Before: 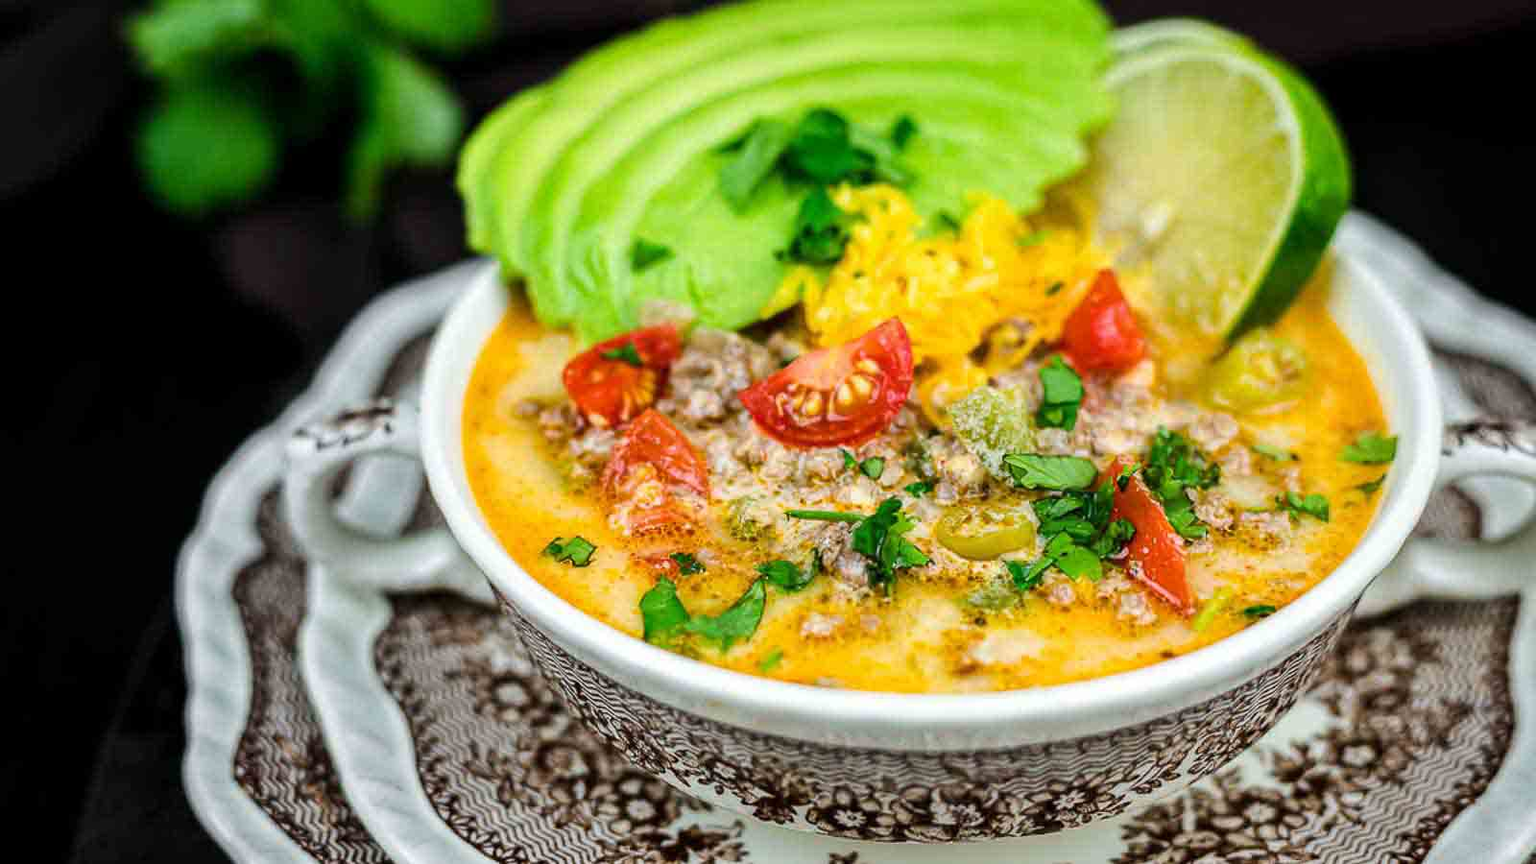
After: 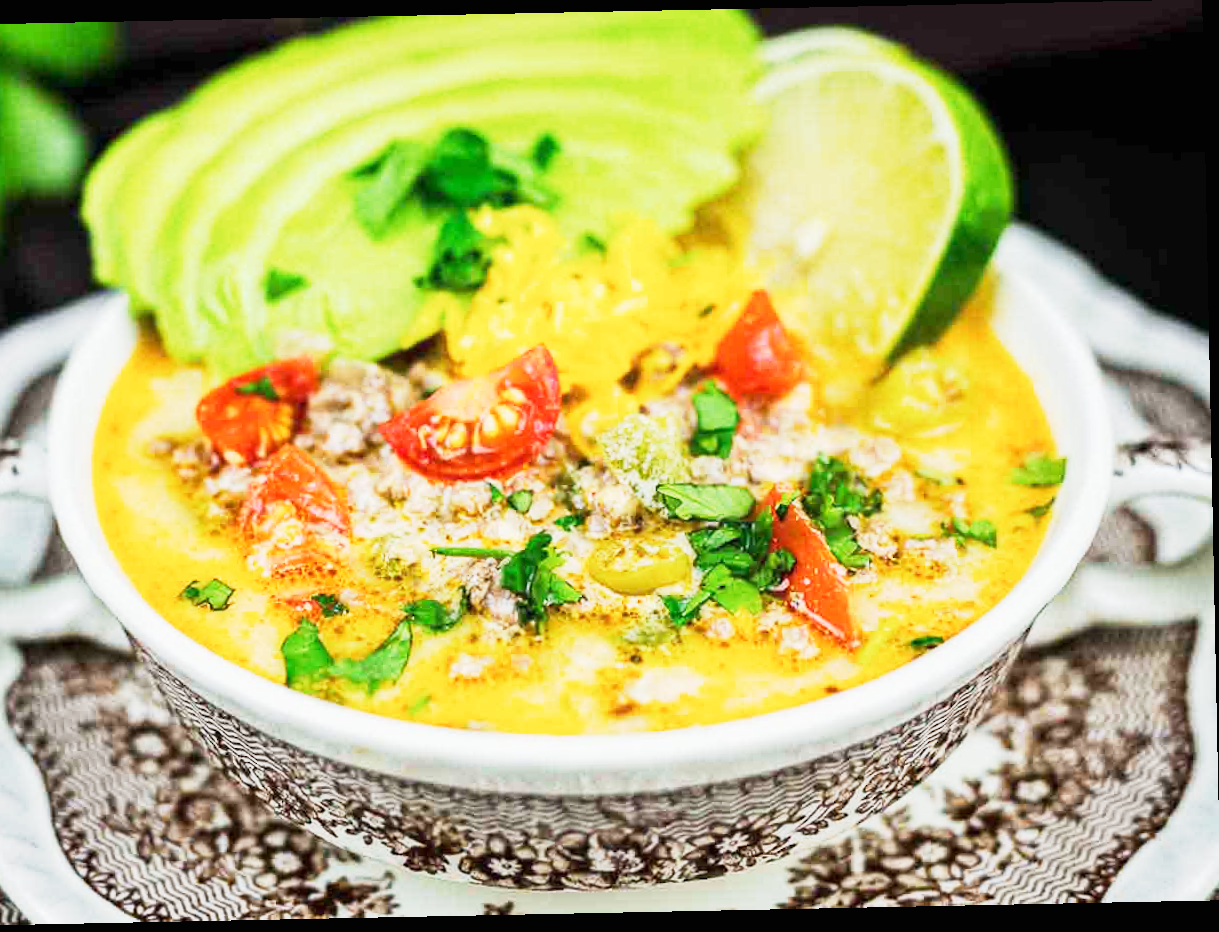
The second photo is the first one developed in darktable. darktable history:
rotate and perspective: rotation -1.17°, automatic cropping off
crop and rotate: left 24.6%
base curve: curves: ch0 [(0, 0) (0.088, 0.125) (0.176, 0.251) (0.354, 0.501) (0.613, 0.749) (1, 0.877)], preserve colors none
exposure: black level correction 0, exposure 0.5 EV, compensate exposure bias true, compensate highlight preservation false
